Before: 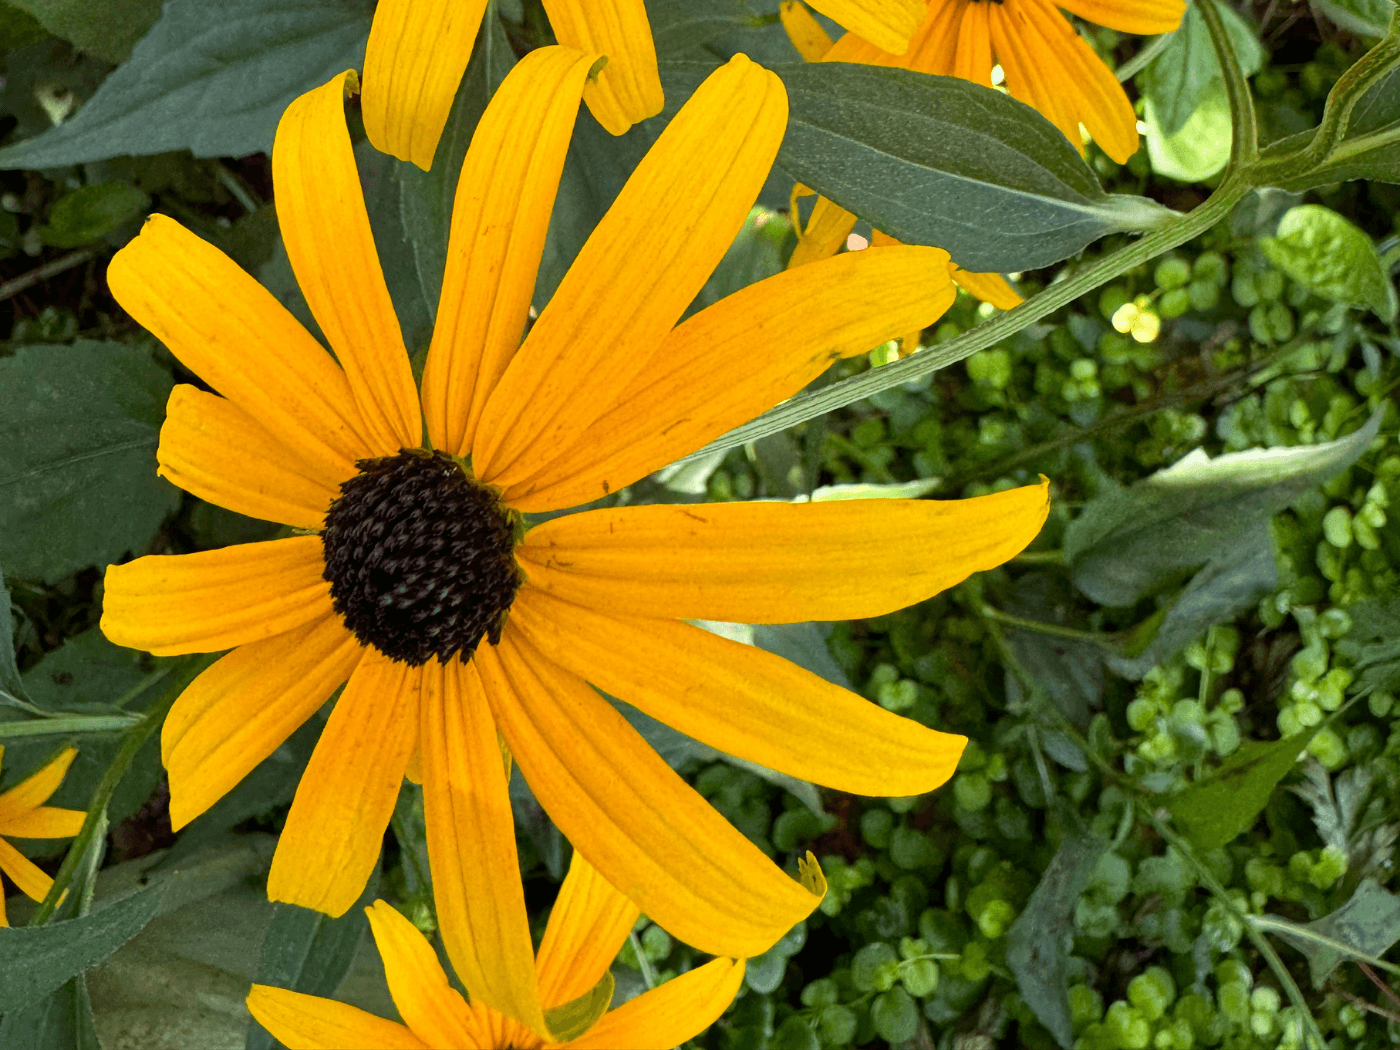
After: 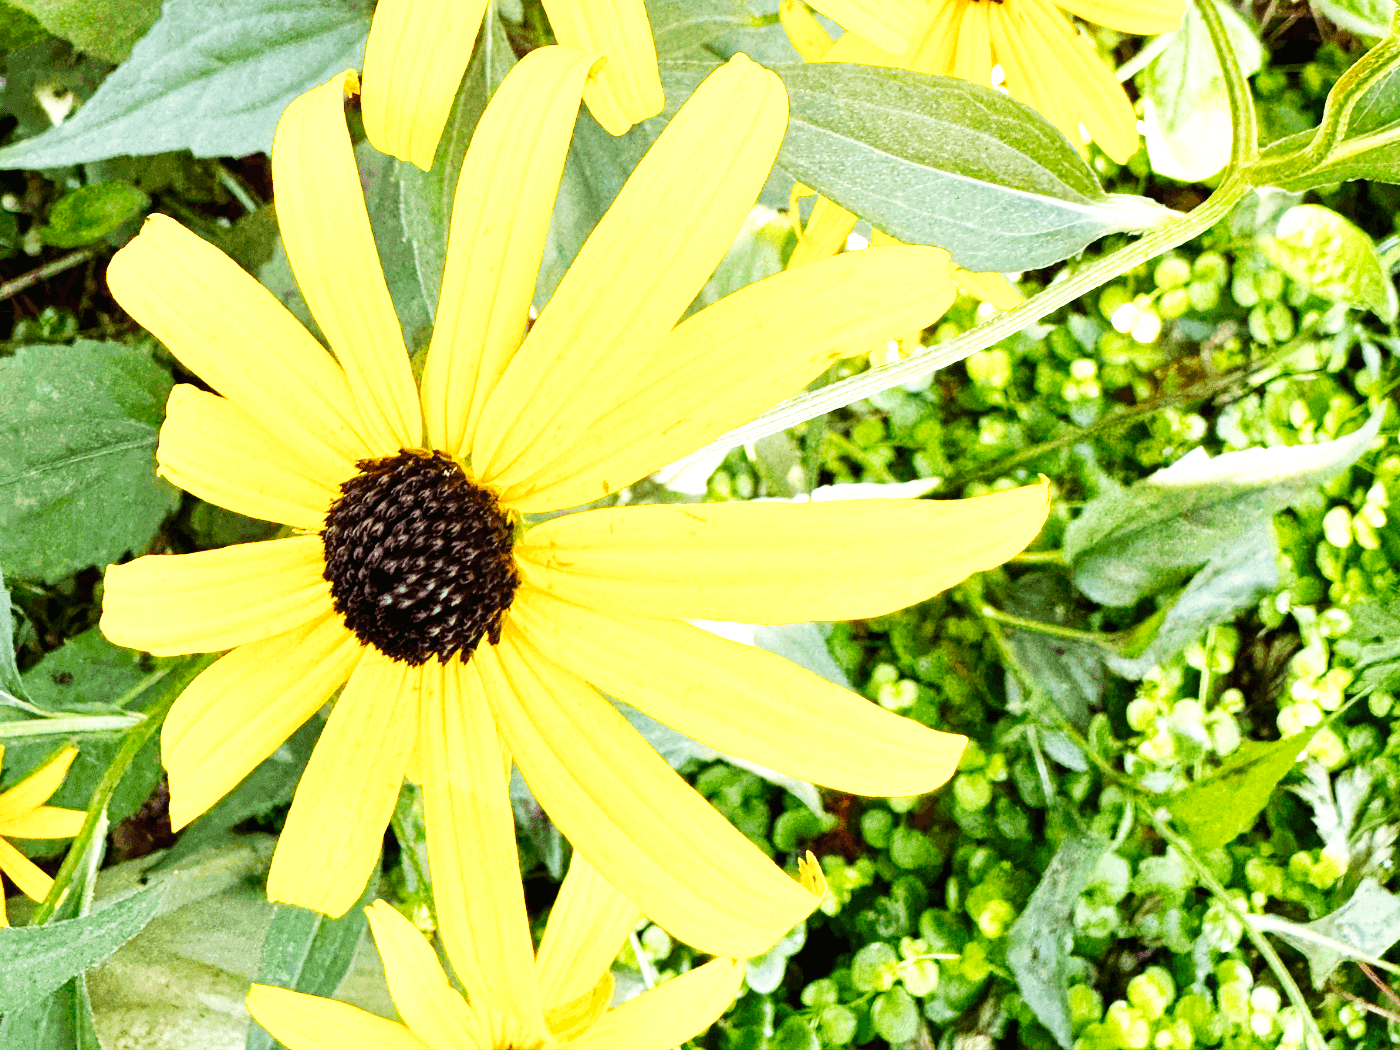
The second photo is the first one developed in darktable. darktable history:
exposure: black level correction 0, exposure 1.3 EV, compensate highlight preservation false
base curve: curves: ch0 [(0, 0) (0.007, 0.004) (0.027, 0.03) (0.046, 0.07) (0.207, 0.54) (0.442, 0.872) (0.673, 0.972) (1, 1)], preserve colors none
